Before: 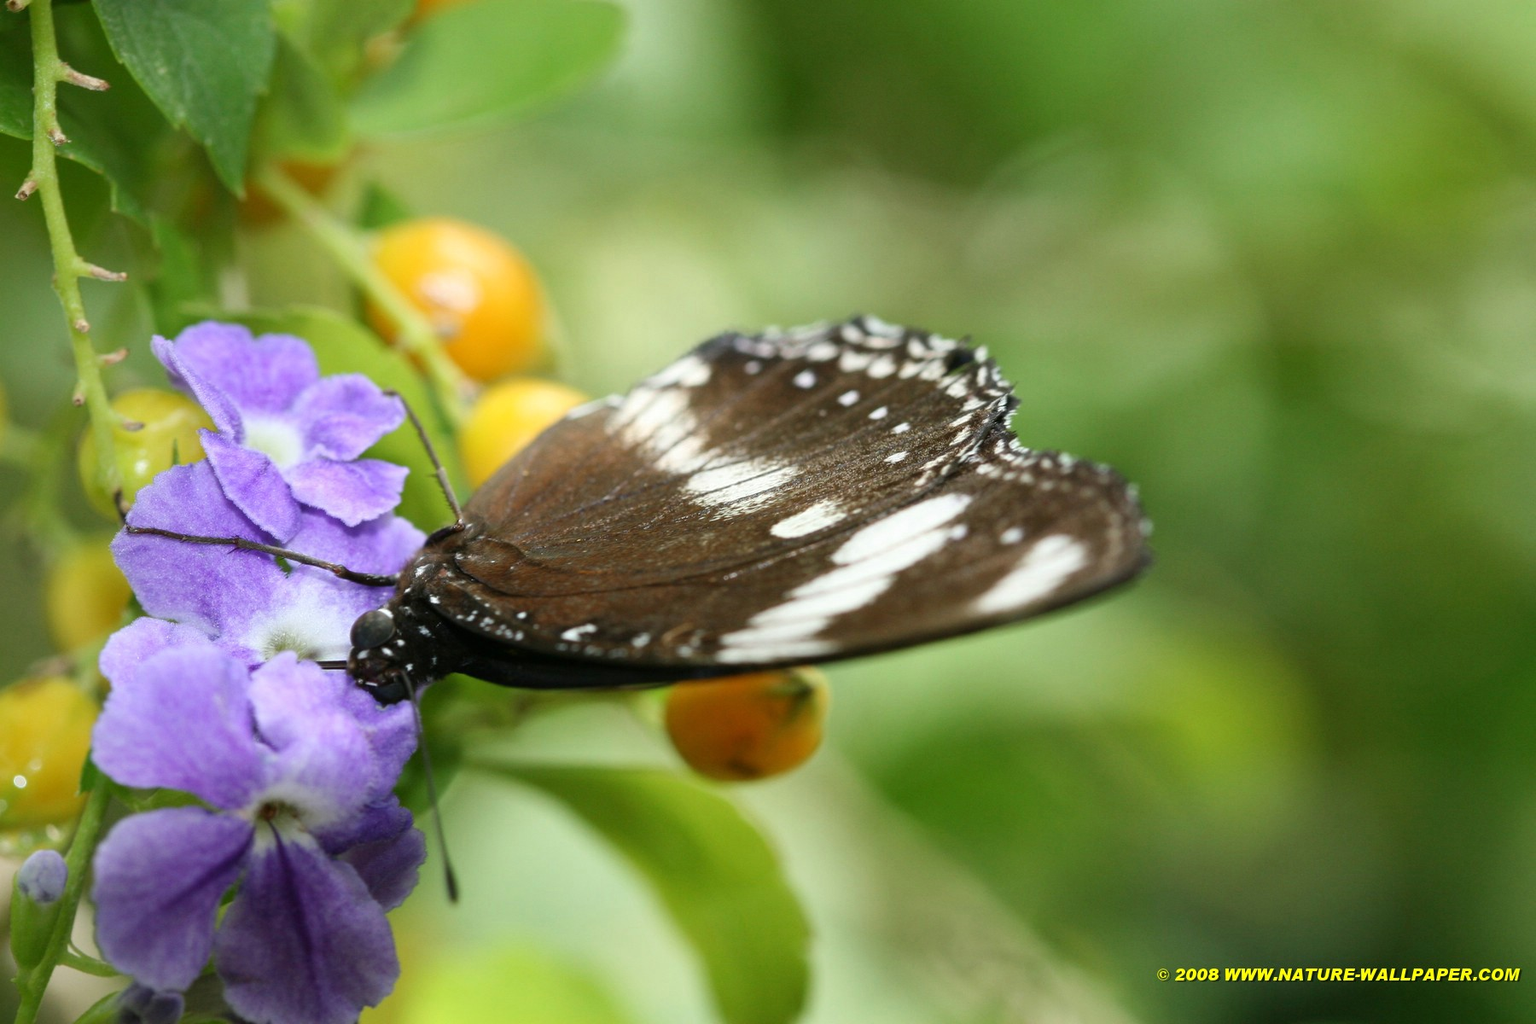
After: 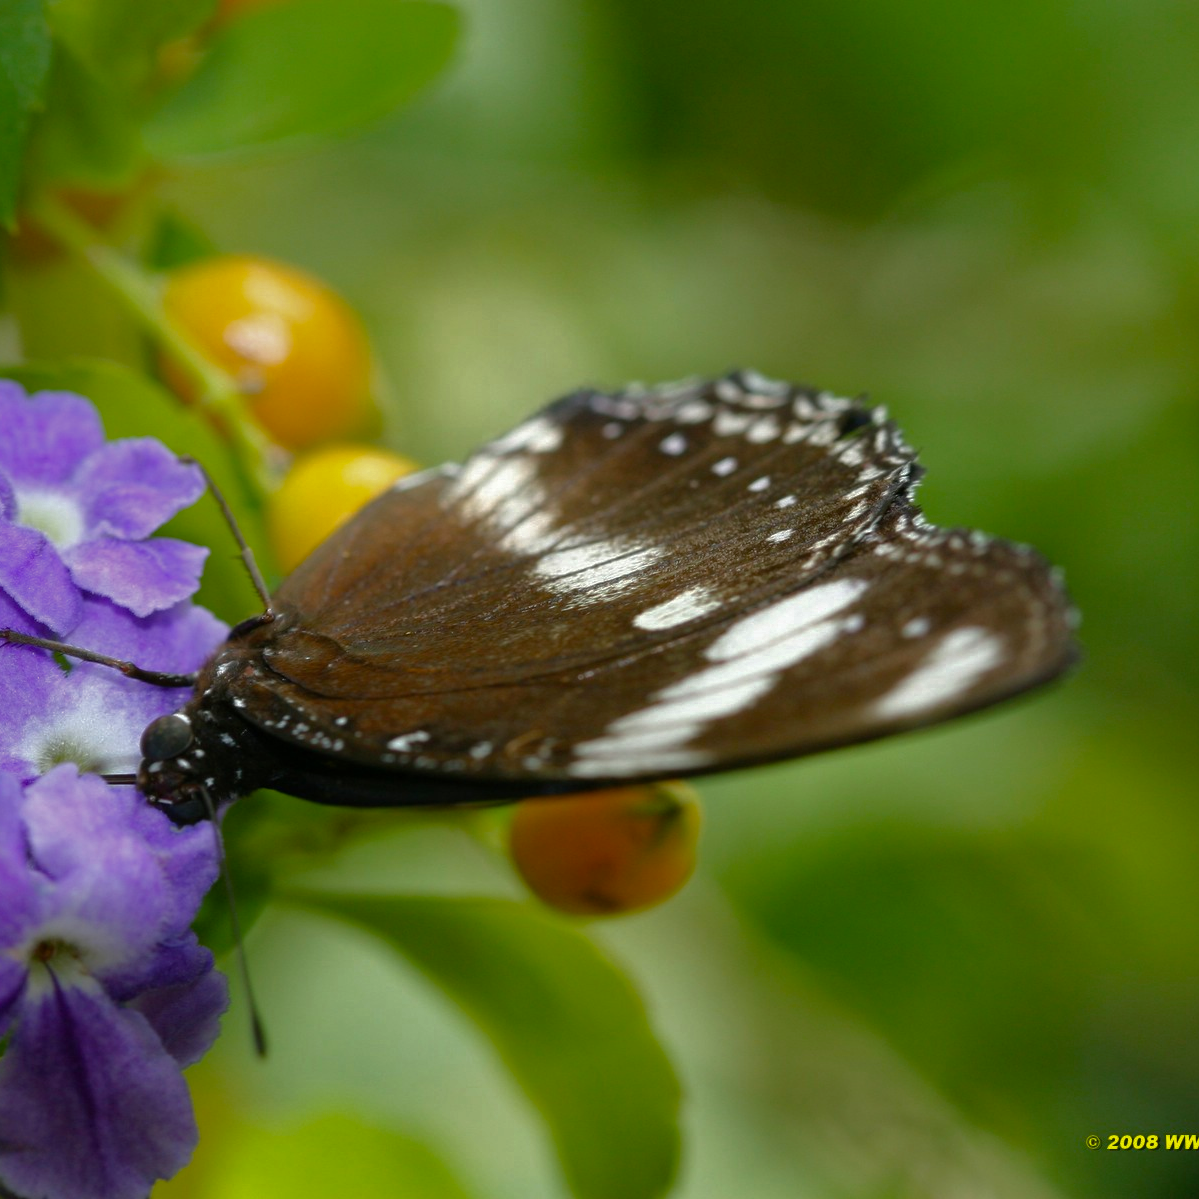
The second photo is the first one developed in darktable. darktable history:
color balance rgb: perceptual saturation grading › global saturation 25%, global vibrance 20%
base curve: curves: ch0 [(0, 0) (0.841, 0.609) (1, 1)]
crop and rotate: left 15.055%, right 18.278%
